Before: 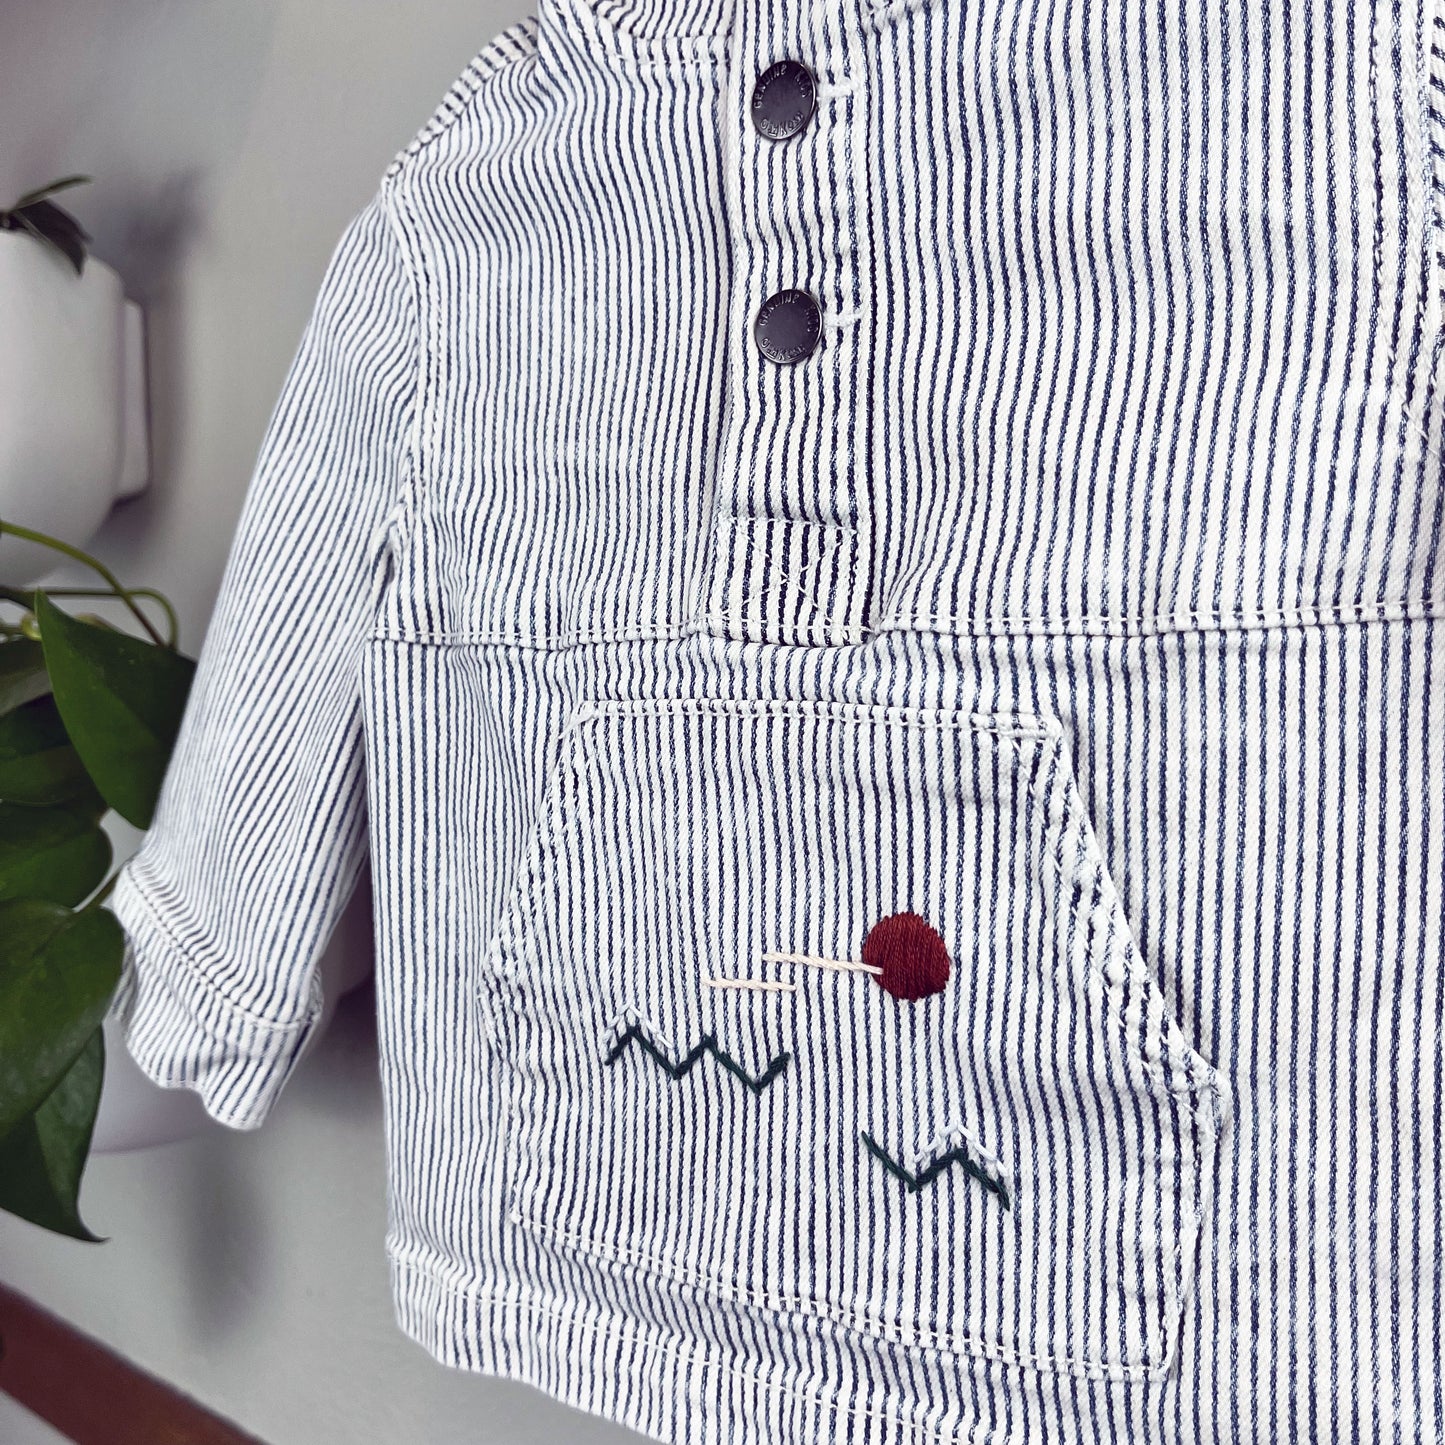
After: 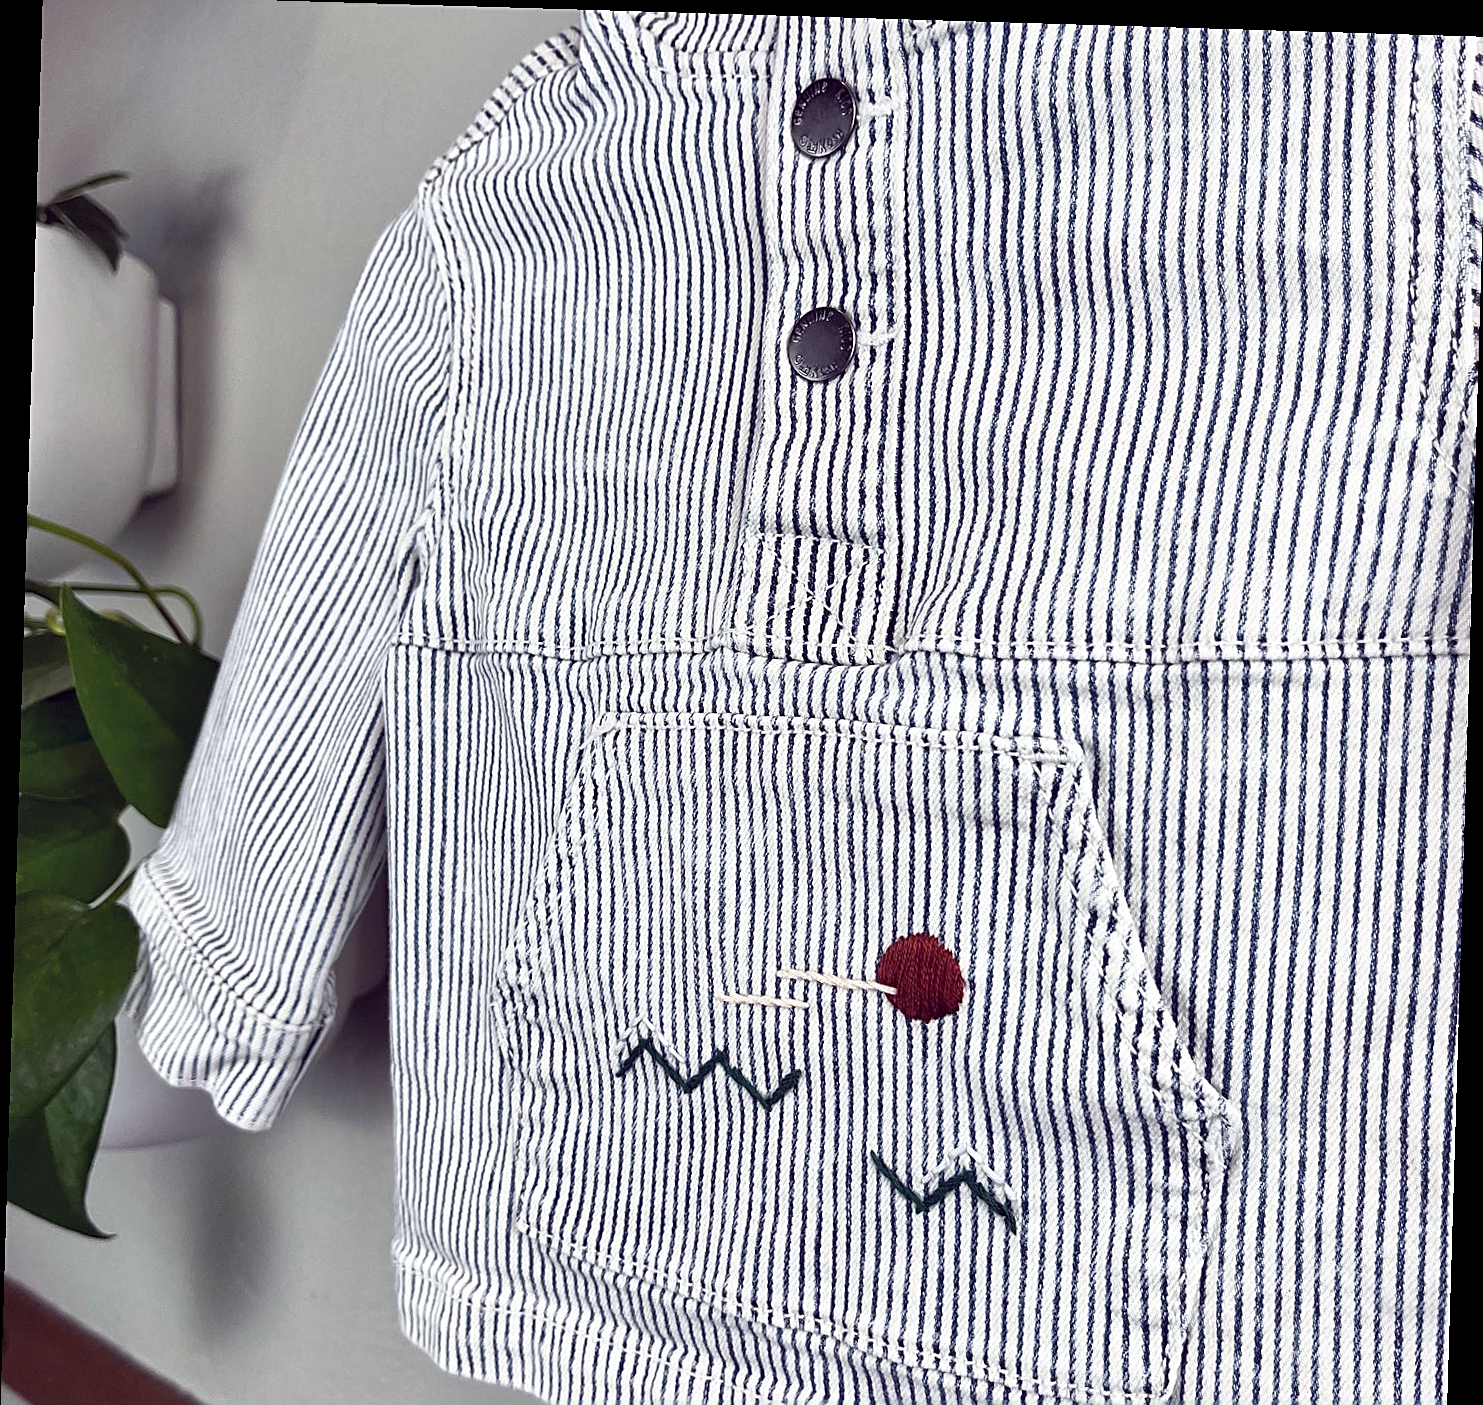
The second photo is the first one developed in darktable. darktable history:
local contrast: mode bilateral grid, contrast 20, coarseness 50, detail 130%, midtone range 0.2
rotate and perspective: rotation 1.72°, automatic cropping off
sharpen: on, module defaults
crop: top 0.448%, right 0.264%, bottom 5.045%
